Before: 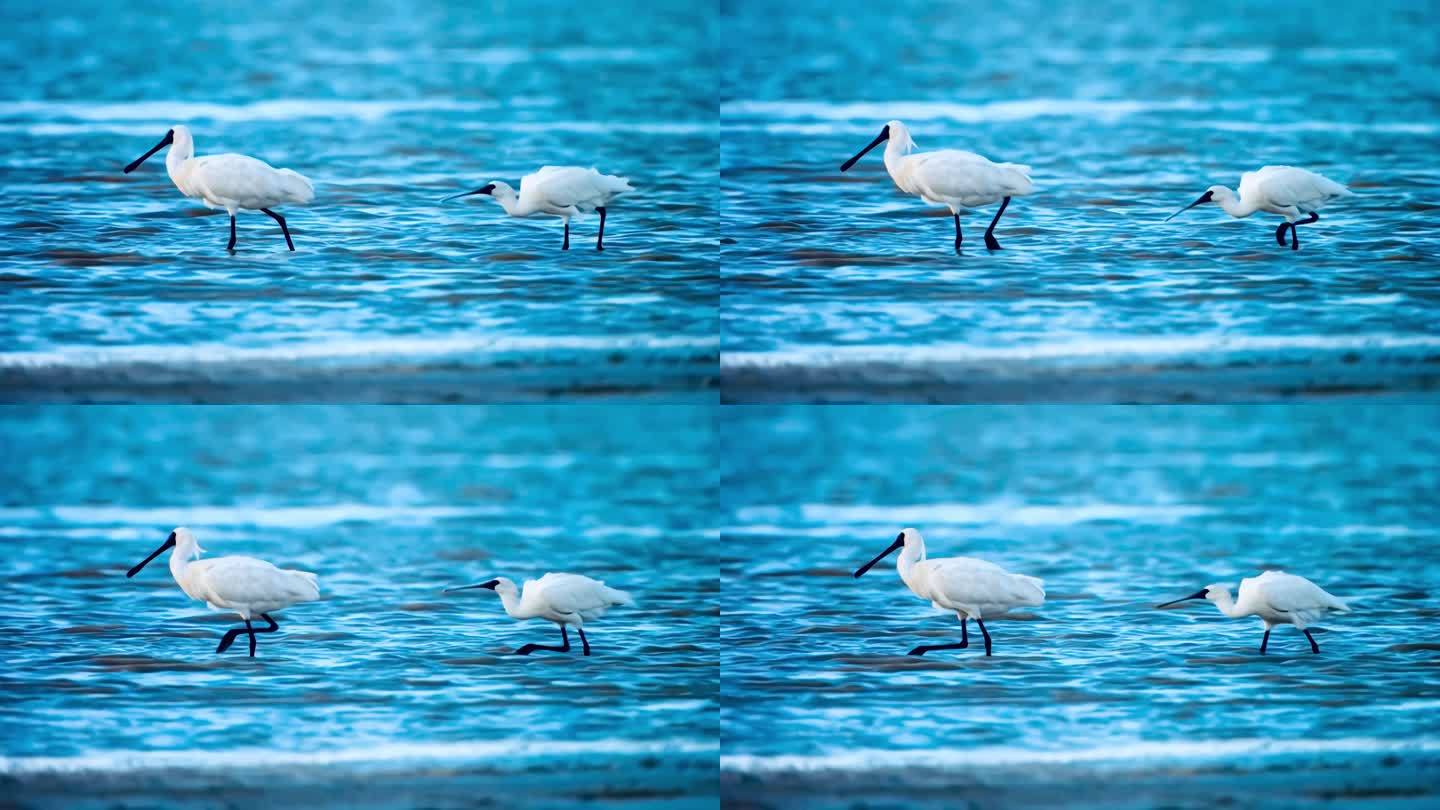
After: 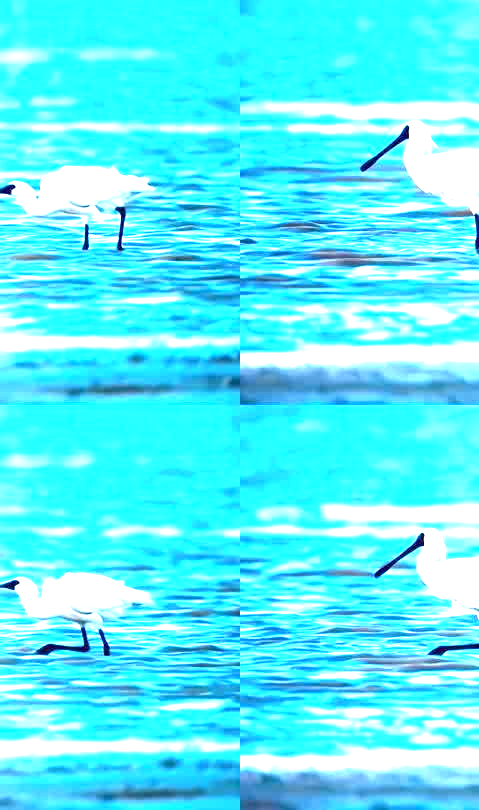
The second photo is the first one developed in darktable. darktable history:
exposure: exposure 2.25 EV, compensate highlight preservation false
crop: left 33.36%, right 33.36%
